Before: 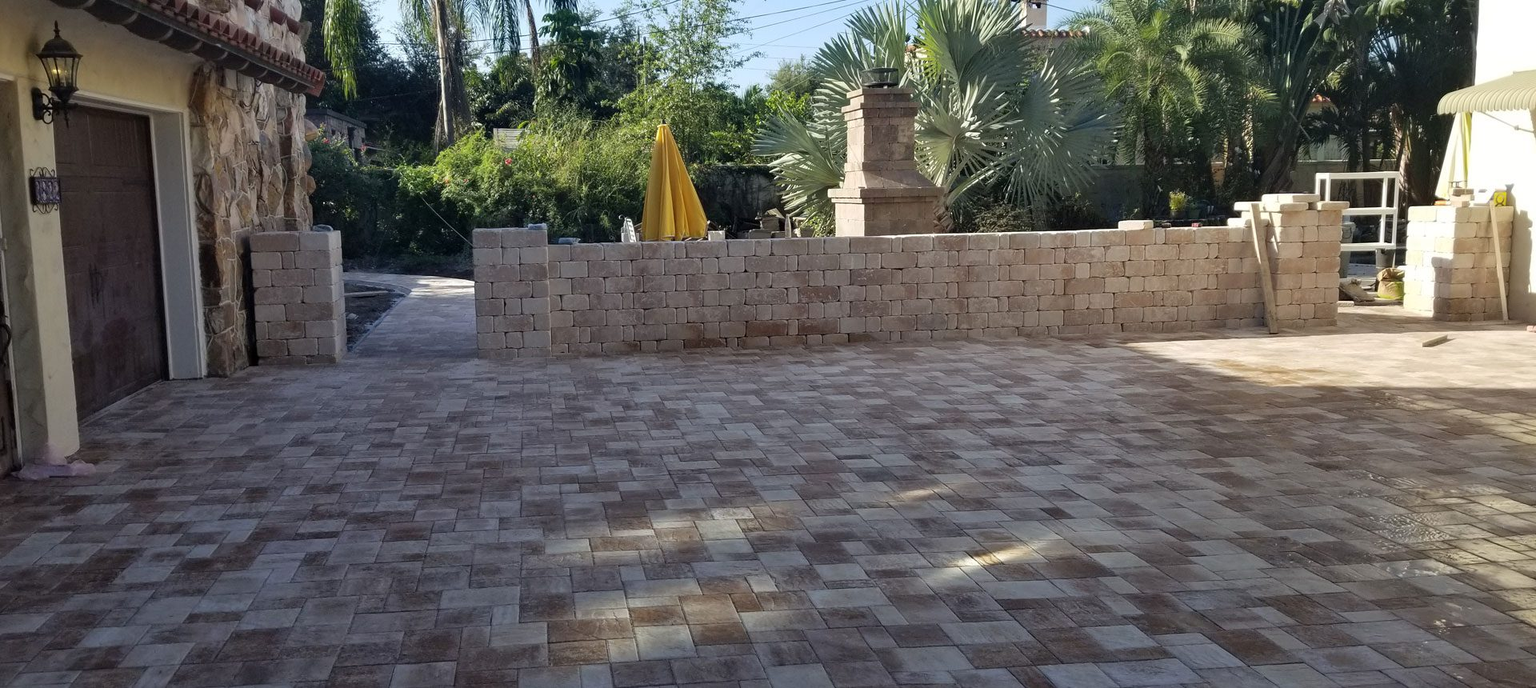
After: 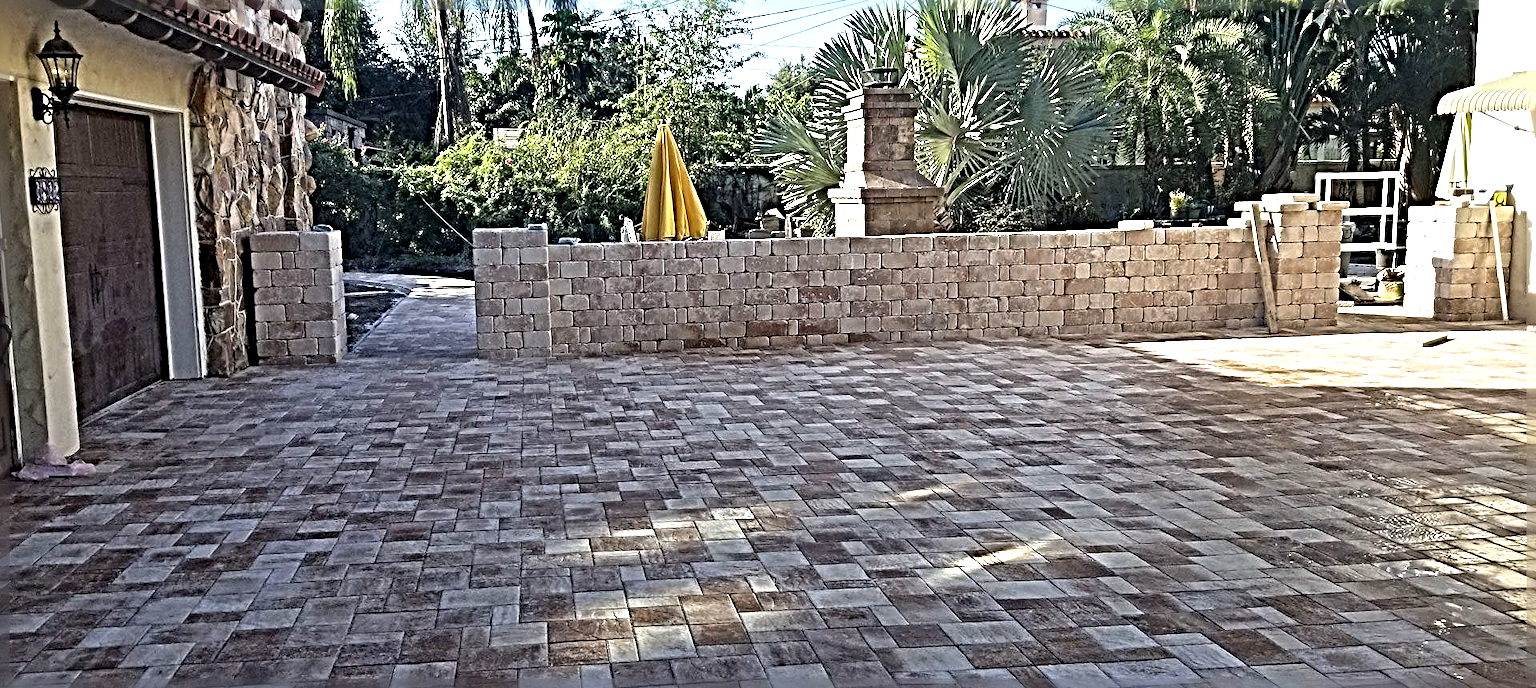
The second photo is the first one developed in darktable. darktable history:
sharpen: radius 6.3, amount 1.8, threshold 0
exposure: black level correction 0, exposure 0.7 EV, compensate exposure bias true, compensate highlight preservation false
